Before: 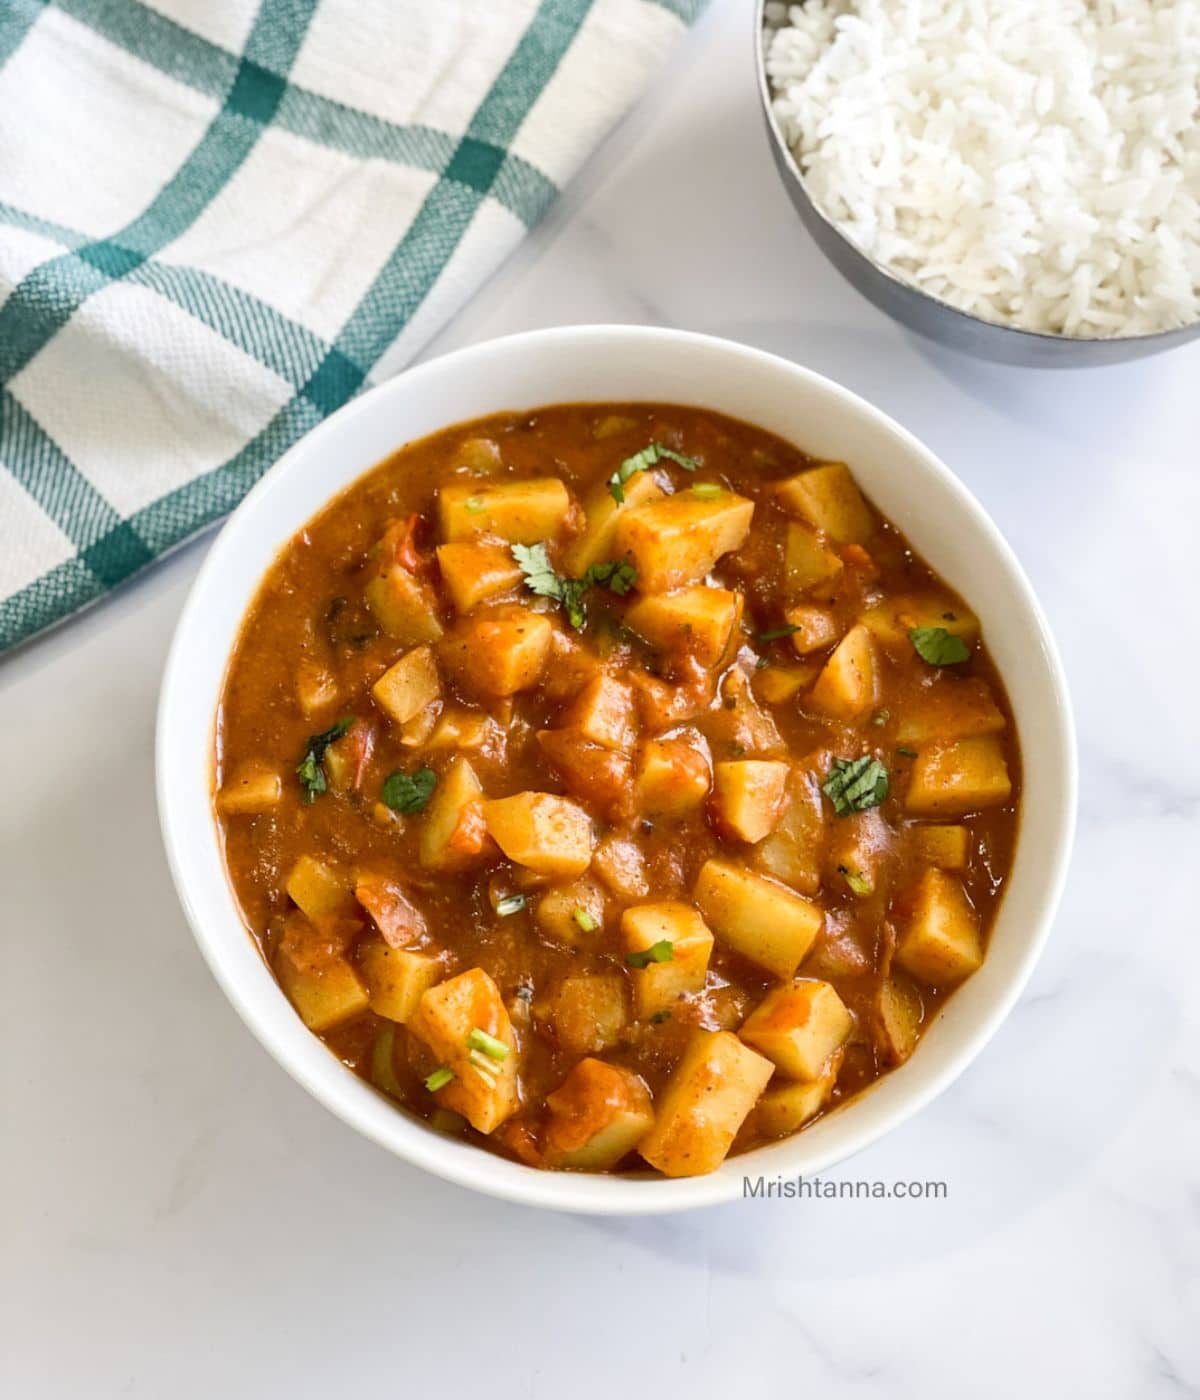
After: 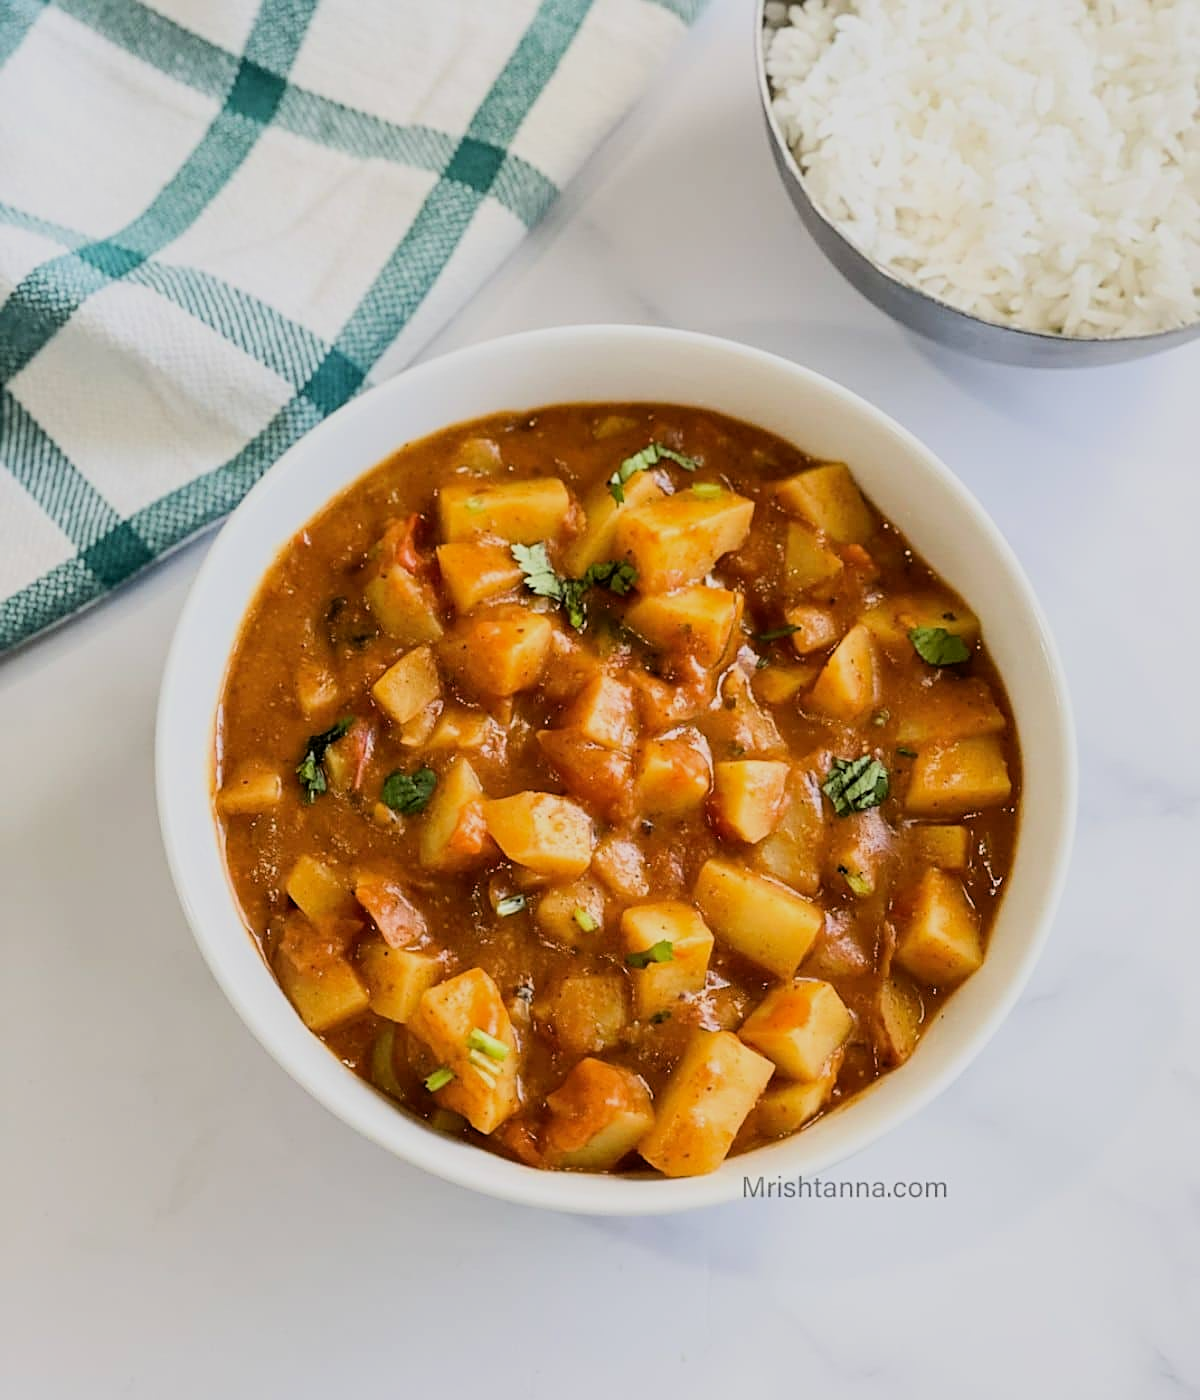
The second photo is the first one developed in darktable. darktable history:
sharpen: radius 1.947
filmic rgb: middle gray luminance 29.19%, black relative exposure -10.39 EV, white relative exposure 5.47 EV, target black luminance 0%, hardness 3.94, latitude 2.83%, contrast 1.121, highlights saturation mix 3.53%, shadows ↔ highlights balance 15.16%, color science v6 (2022)
